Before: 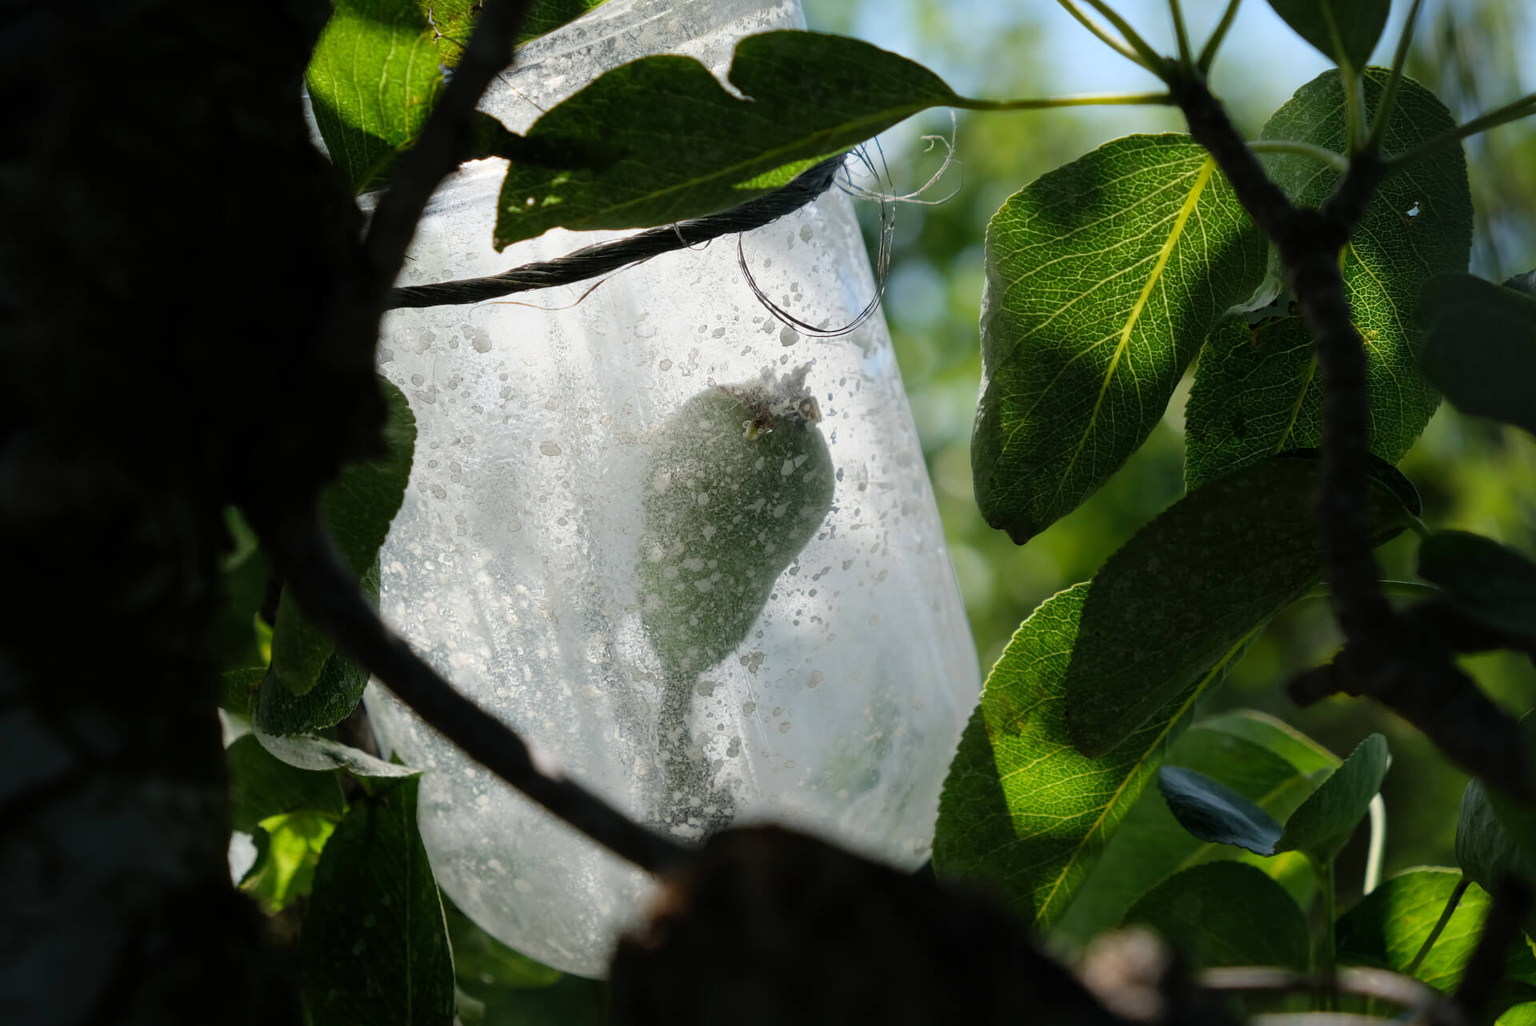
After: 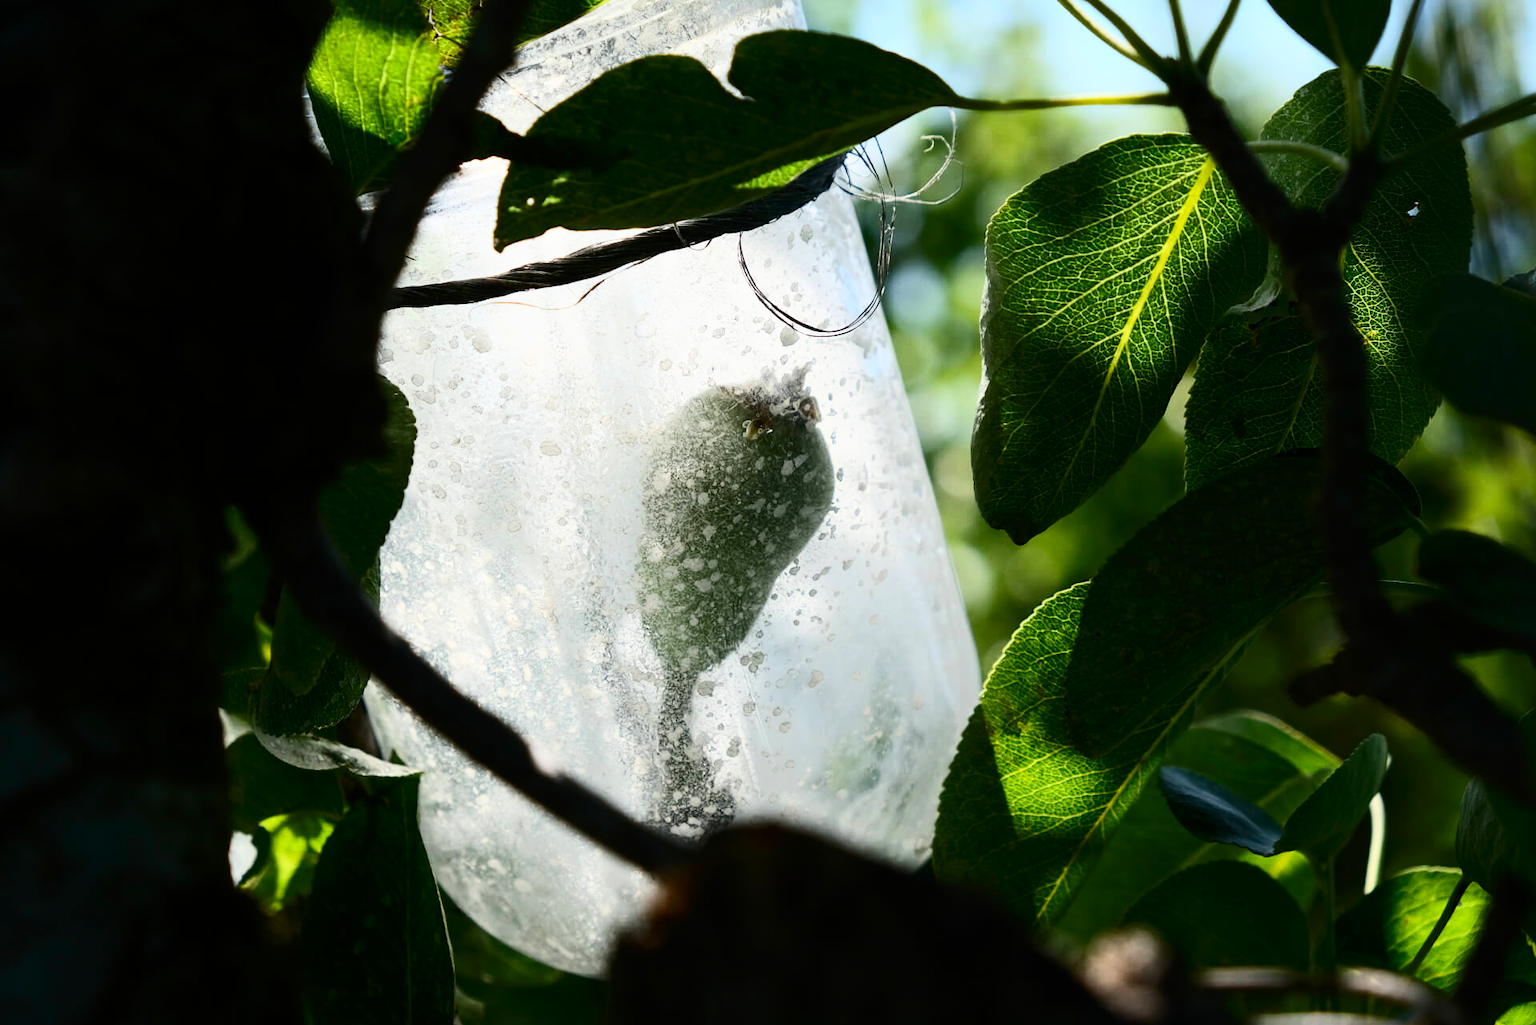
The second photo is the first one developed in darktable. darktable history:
contrast brightness saturation: contrast 0.409, brightness 0.097, saturation 0.206
